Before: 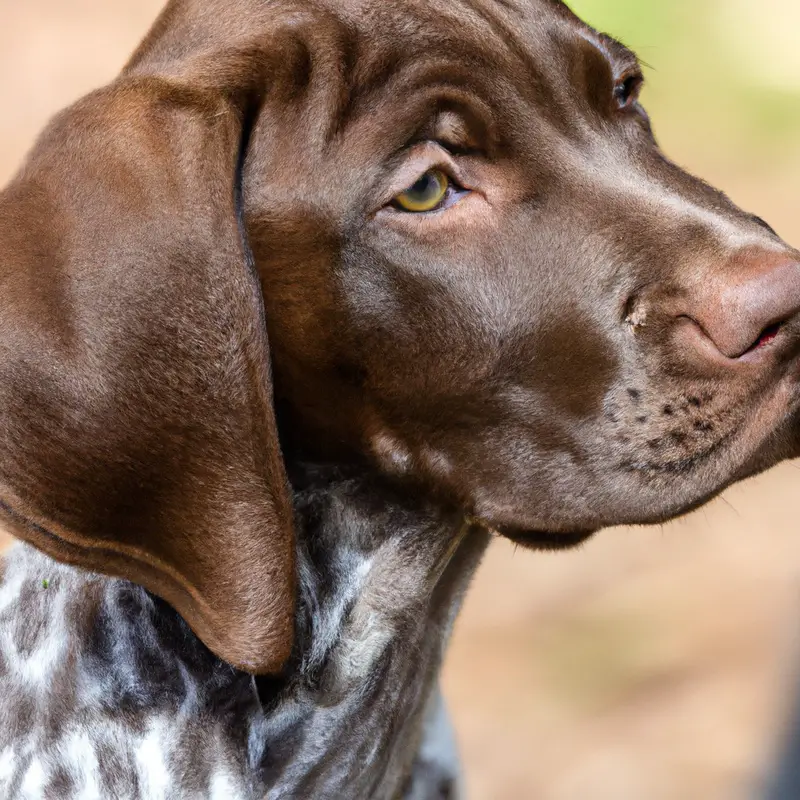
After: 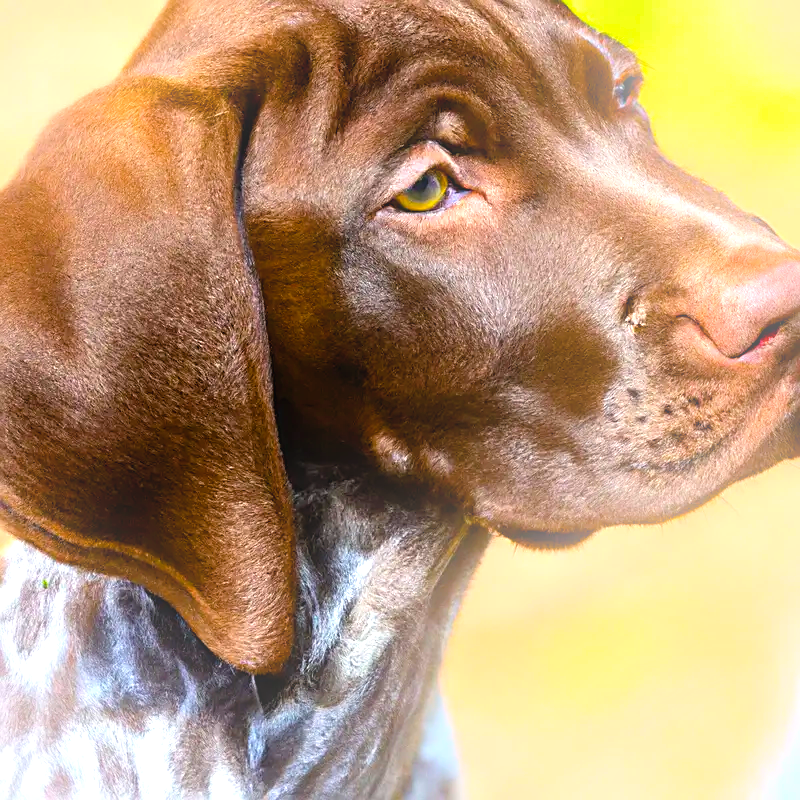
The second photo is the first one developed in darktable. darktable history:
sharpen: on, module defaults
color balance rgb: linear chroma grading › global chroma 20%, perceptual saturation grading › global saturation 25%, perceptual brilliance grading › global brilliance 20%, global vibrance 20%
bloom: on, module defaults
